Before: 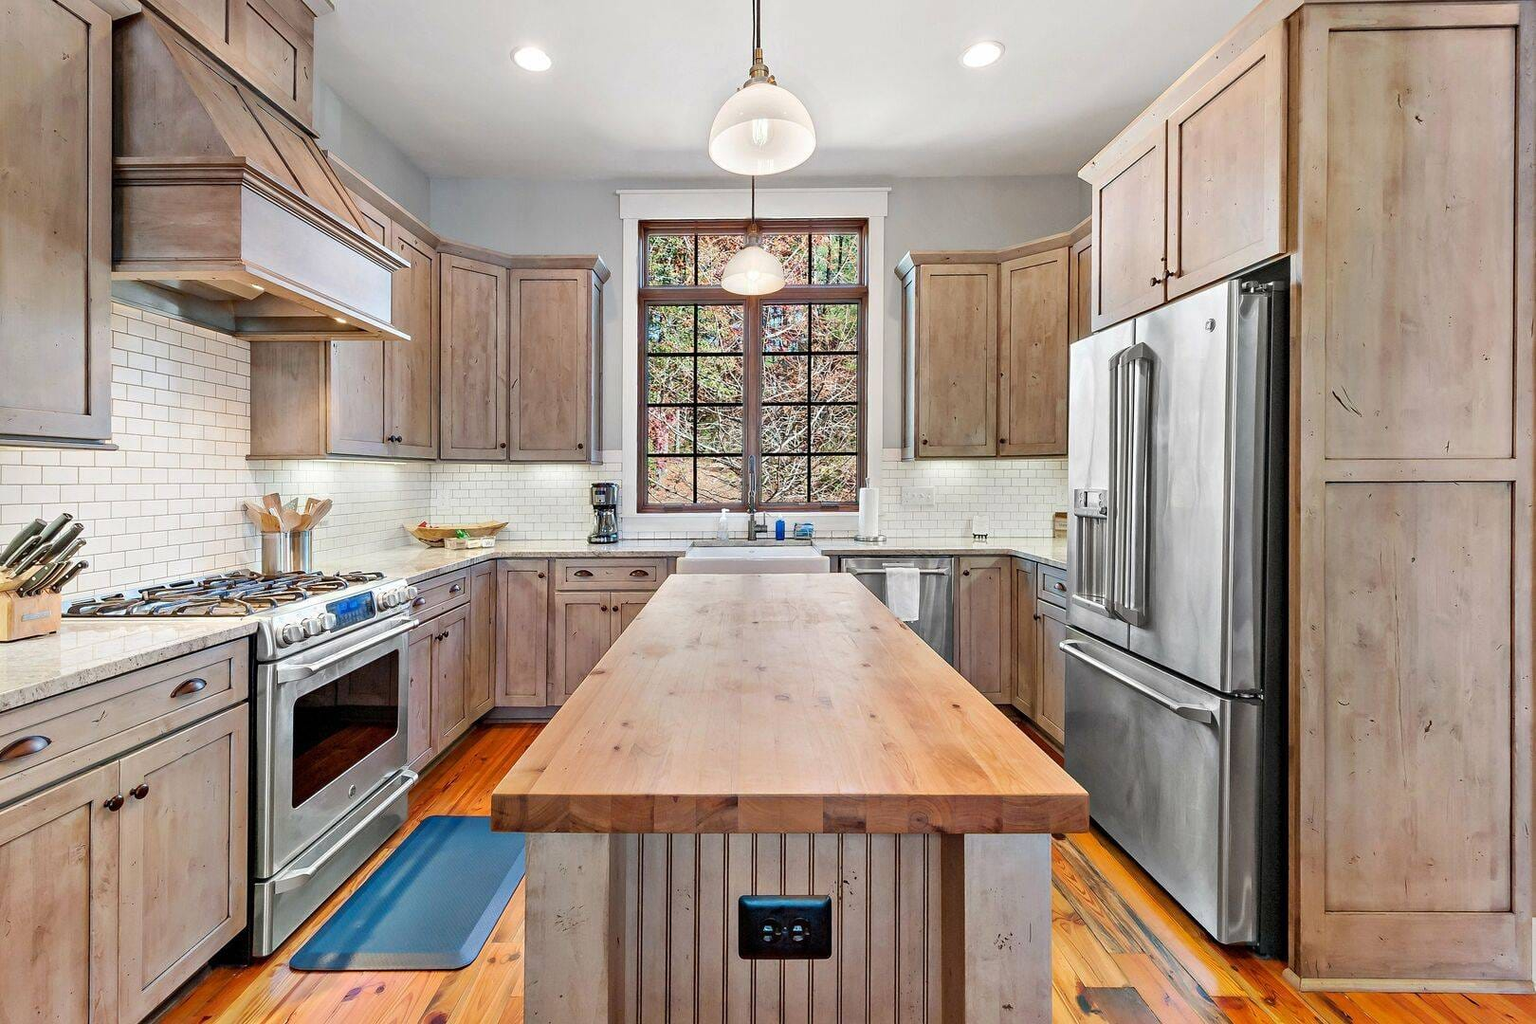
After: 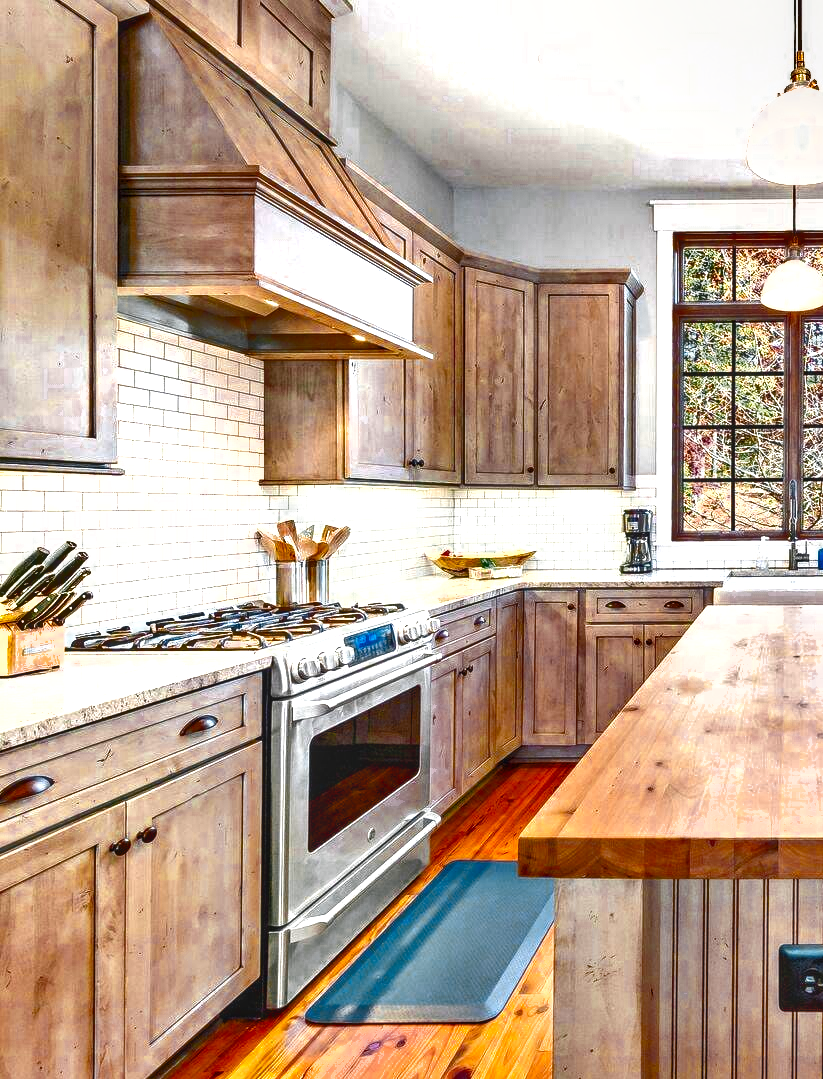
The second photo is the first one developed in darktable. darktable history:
crop and rotate: left 0.036%, top 0%, right 49.105%
levels: mode automatic, white 99.94%, levels [0.062, 0.494, 0.925]
color balance rgb: shadows lift › chroma 0.777%, shadows lift › hue 114.03°, linear chroma grading › global chroma 10.165%, perceptual saturation grading › global saturation 20%, perceptual saturation grading › highlights -25.563%, perceptual saturation grading › shadows 49.945%, global vibrance 30.056%
contrast brightness saturation: contrast -0.124
local contrast: on, module defaults
exposure: black level correction 0, exposure 1.2 EV, compensate exposure bias true, compensate highlight preservation false
shadows and highlights: shadows 39.38, highlights -54.41, low approximation 0.01, soften with gaussian
color zones: curves: ch0 [(0.035, 0.242) (0.25, 0.5) (0.384, 0.214) (0.488, 0.255) (0.75, 0.5)]; ch1 [(0.063, 0.379) (0.25, 0.5) (0.354, 0.201) (0.489, 0.085) (0.729, 0.271)]; ch2 [(0.25, 0.5) (0.38, 0.517) (0.442, 0.51) (0.735, 0.456)]
